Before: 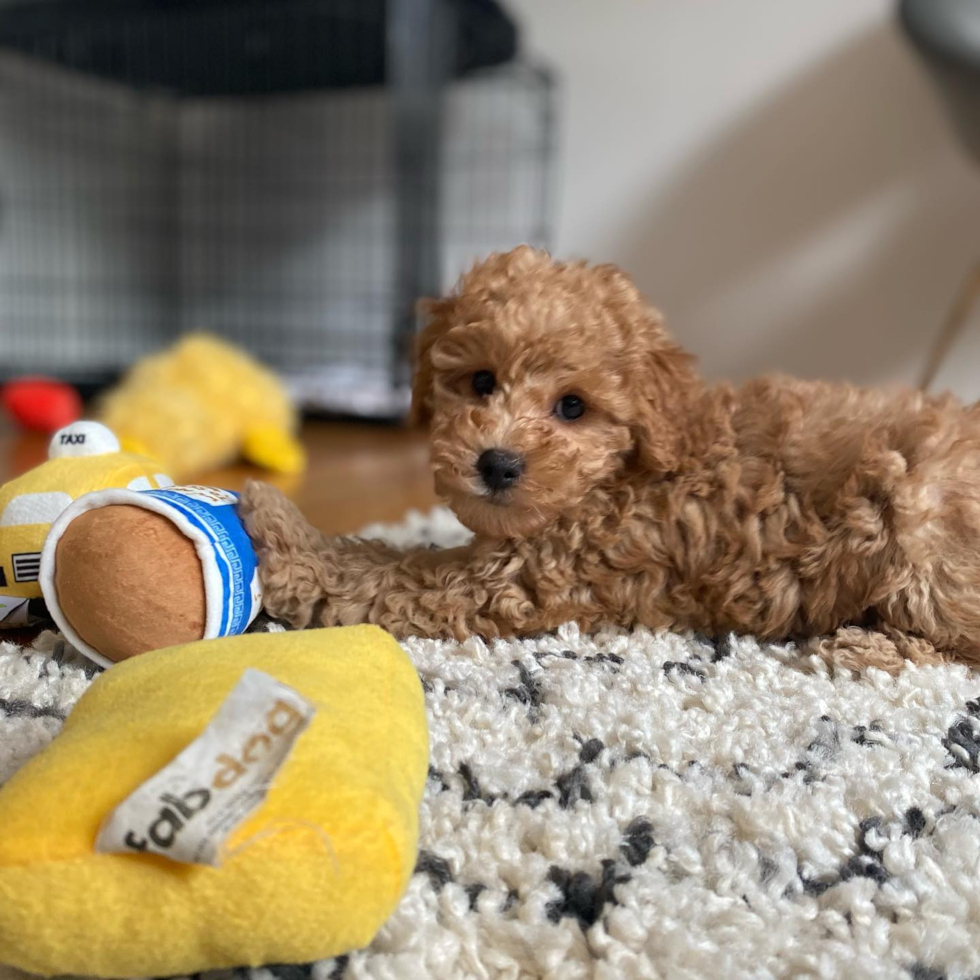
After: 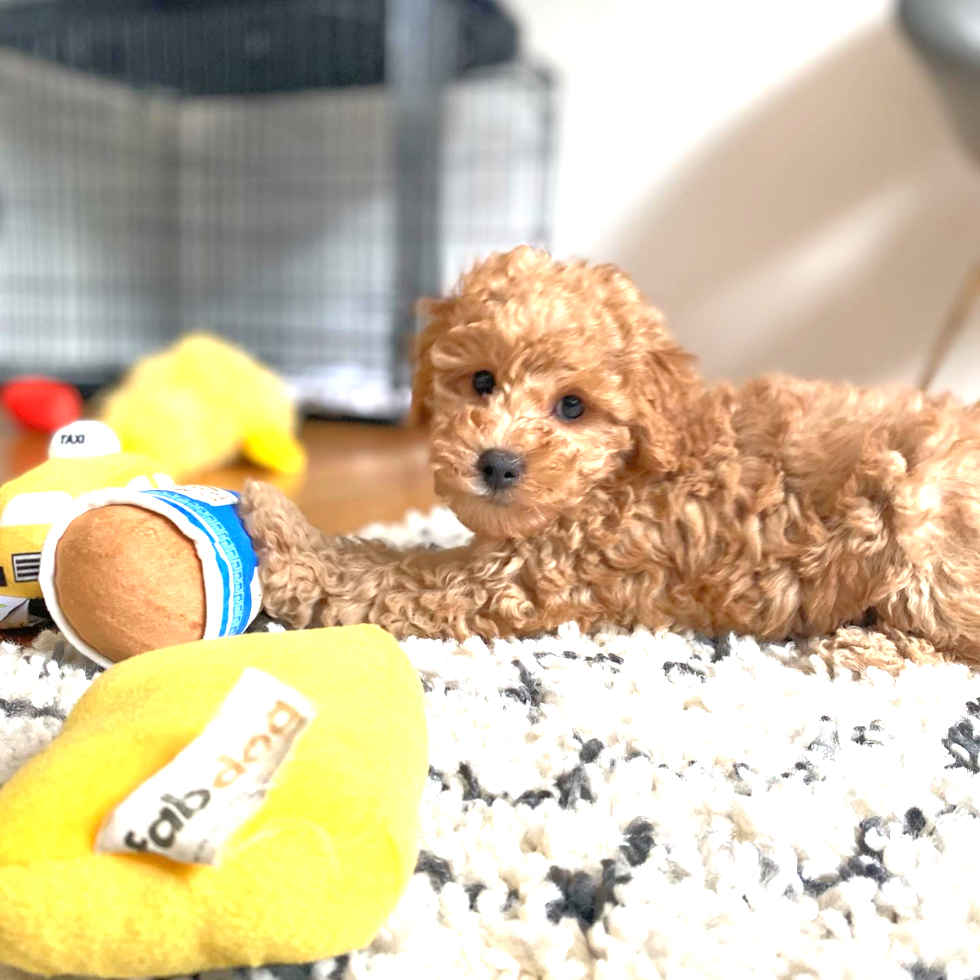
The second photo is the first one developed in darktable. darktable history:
exposure: exposure 1.268 EV, compensate highlight preservation false
tone equalizer: -7 EV 0.155 EV, -6 EV 0.572 EV, -5 EV 1.14 EV, -4 EV 1.31 EV, -3 EV 1.13 EV, -2 EV 0.6 EV, -1 EV 0.156 EV
